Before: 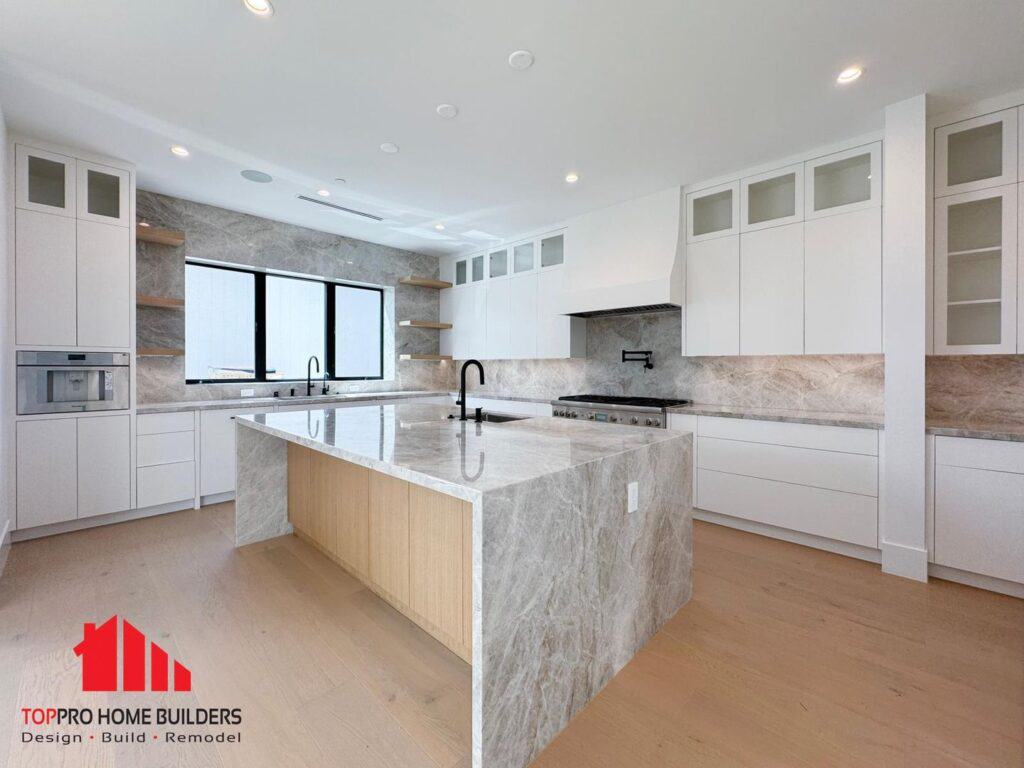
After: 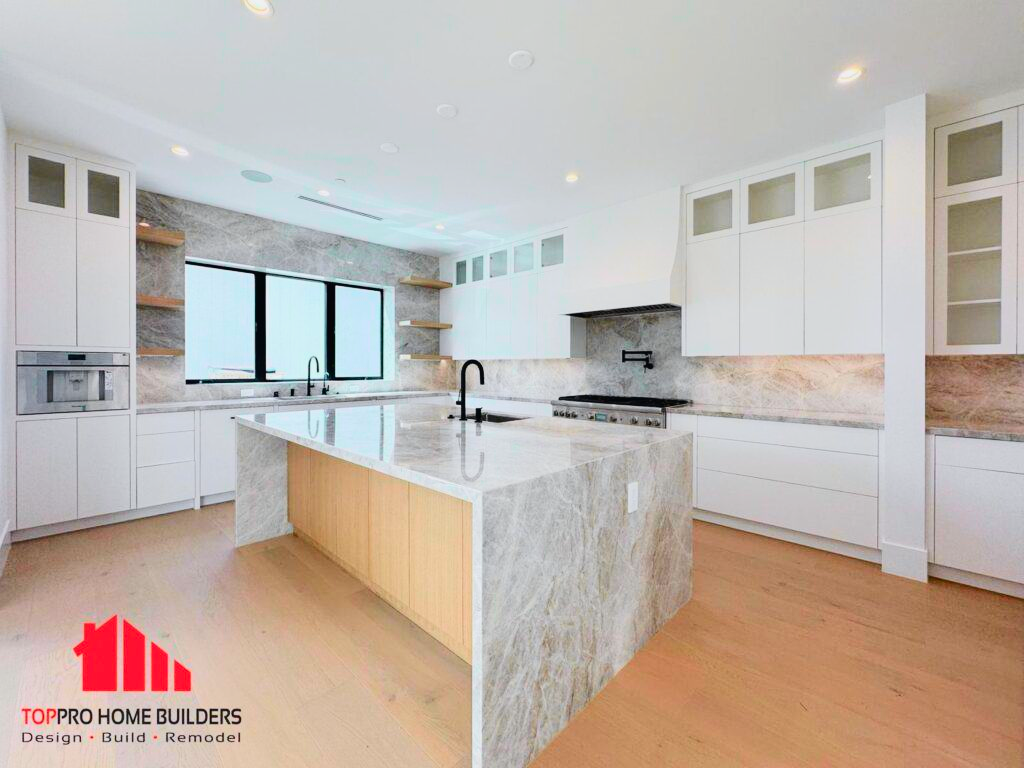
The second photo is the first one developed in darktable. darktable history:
tone curve: curves: ch0 [(0, 0.012) (0.052, 0.04) (0.107, 0.086) (0.276, 0.265) (0.461, 0.531) (0.718, 0.79) (0.921, 0.909) (0.999, 0.951)]; ch1 [(0, 0) (0.339, 0.298) (0.402, 0.363) (0.444, 0.415) (0.485, 0.469) (0.494, 0.493) (0.504, 0.501) (0.525, 0.534) (0.555, 0.587) (0.594, 0.647) (1, 1)]; ch2 [(0, 0) (0.48, 0.48) (0.504, 0.5) (0.535, 0.557) (0.581, 0.623) (0.649, 0.683) (0.824, 0.815) (1, 1)], color space Lab, independent channels, preserve colors none
